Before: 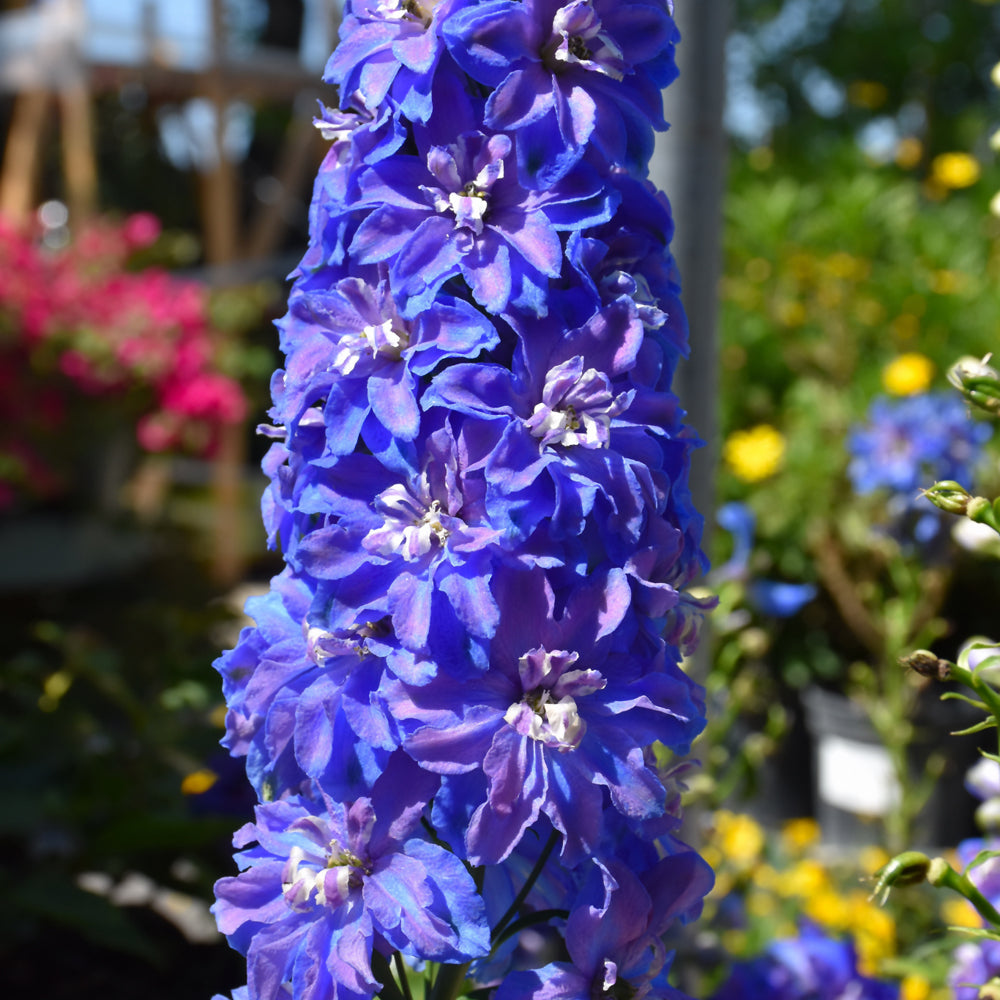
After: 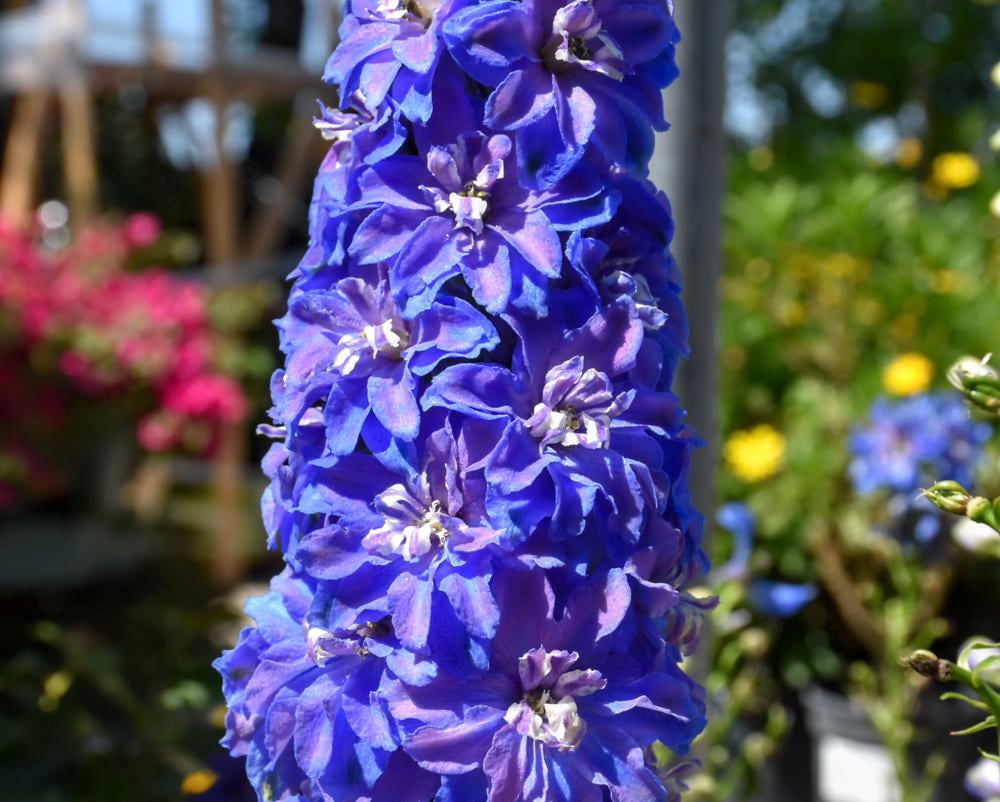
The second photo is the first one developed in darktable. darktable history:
crop: bottom 19.722%
local contrast: on, module defaults
